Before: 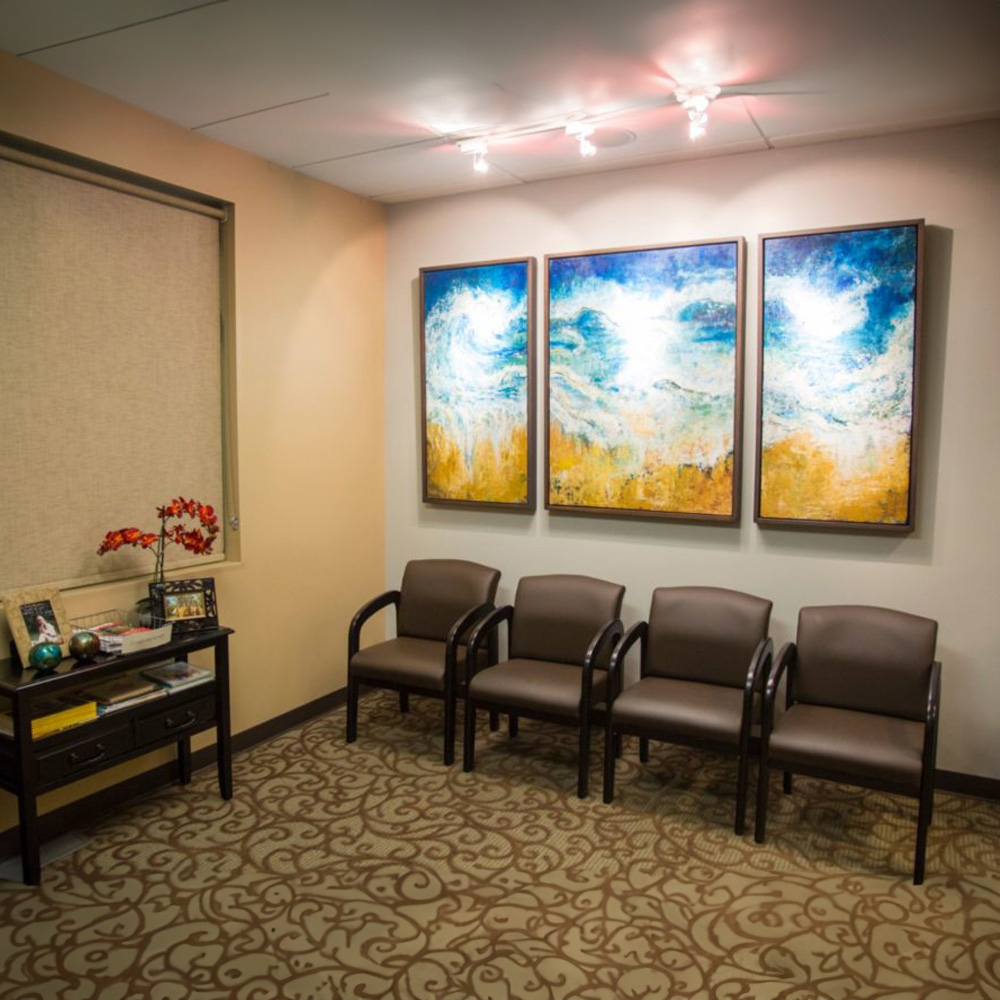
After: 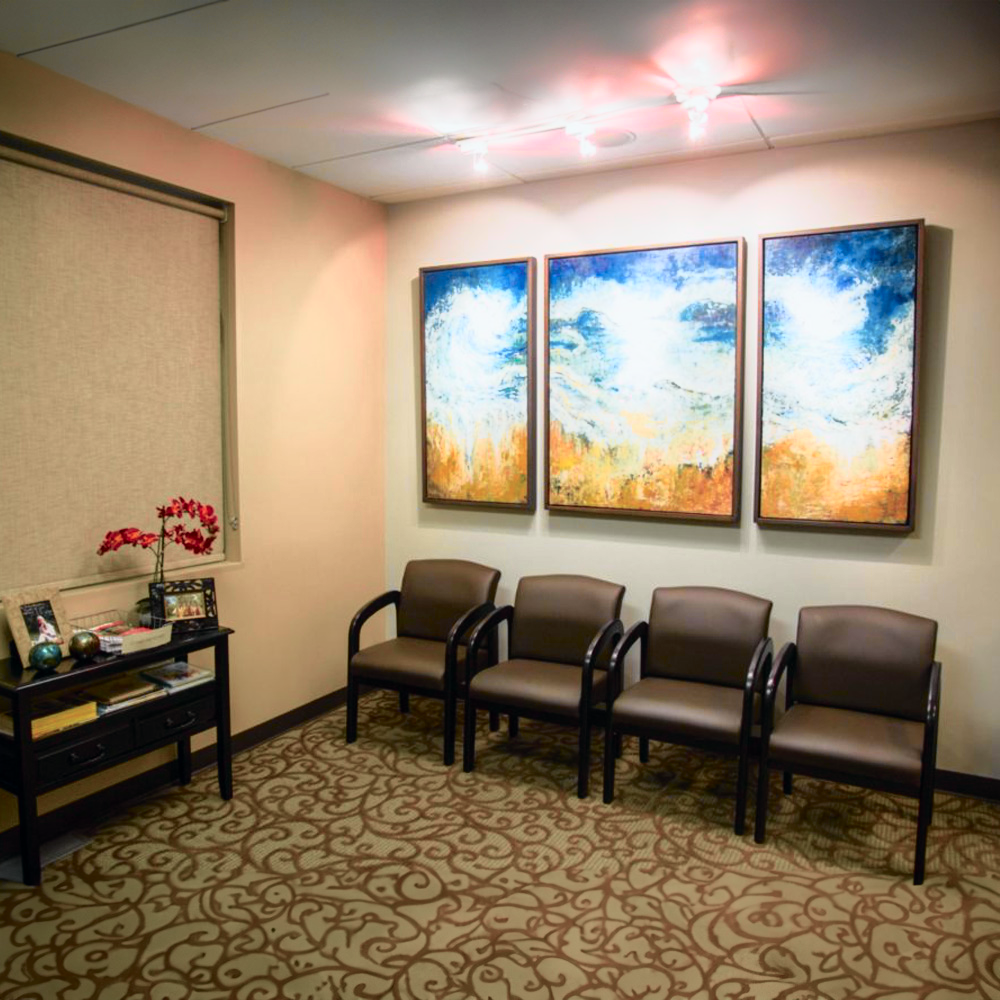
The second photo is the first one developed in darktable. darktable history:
tone curve: curves: ch0 [(0, 0) (0.105, 0.068) (0.195, 0.162) (0.283, 0.283) (0.384, 0.404) (0.485, 0.531) (0.638, 0.681) (0.795, 0.879) (1, 0.977)]; ch1 [(0, 0) (0.161, 0.092) (0.35, 0.33) (0.379, 0.401) (0.456, 0.469) (0.504, 0.498) (0.53, 0.532) (0.58, 0.619) (0.635, 0.671) (1, 1)]; ch2 [(0, 0) (0.371, 0.362) (0.437, 0.437) (0.483, 0.484) (0.53, 0.515) (0.56, 0.58) (0.622, 0.606) (1, 1)], color space Lab, independent channels, preserve colors none
